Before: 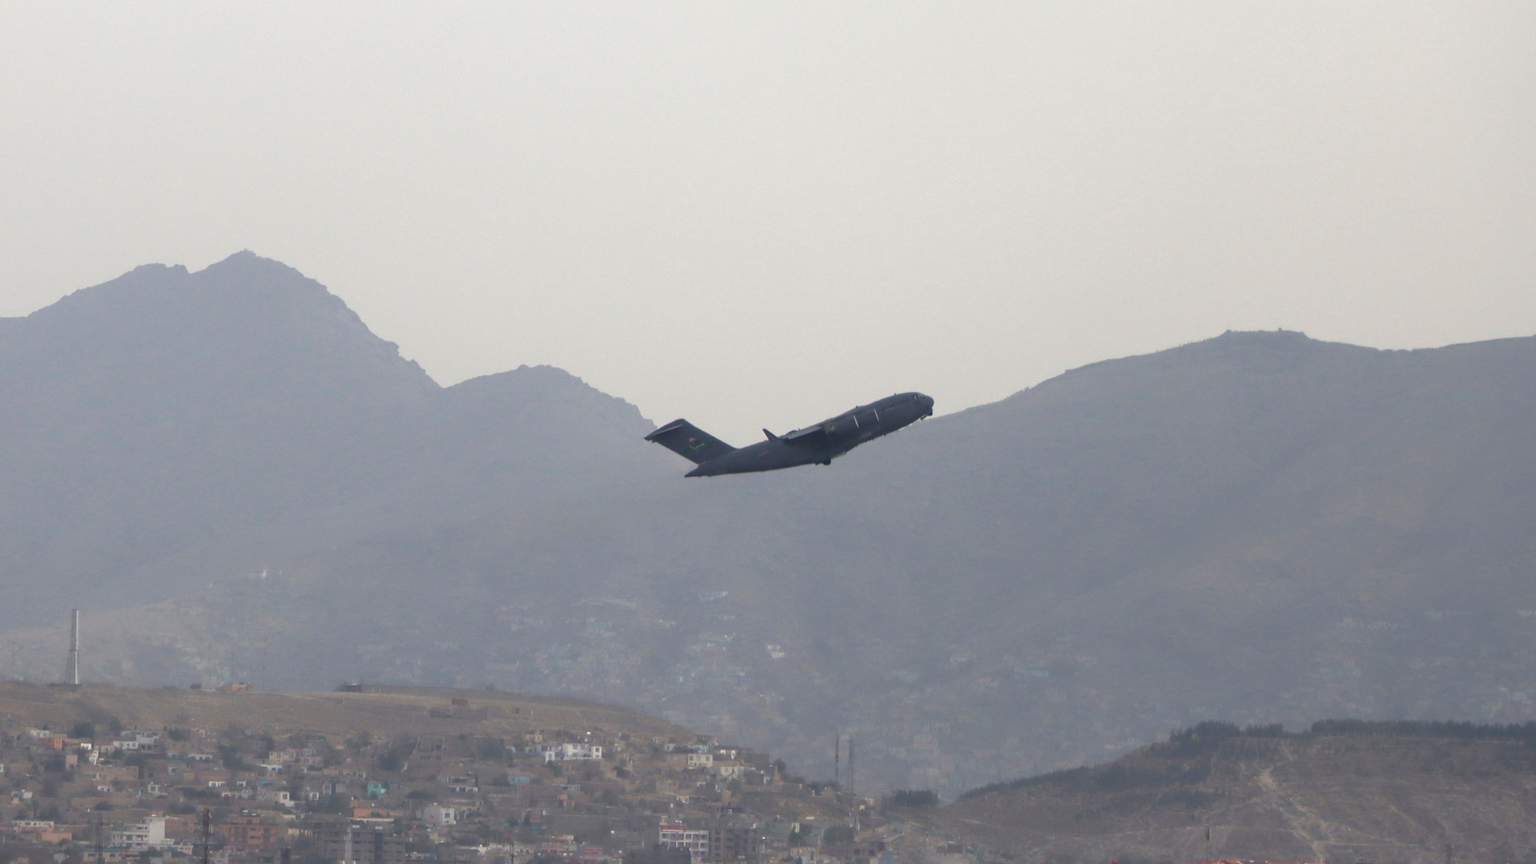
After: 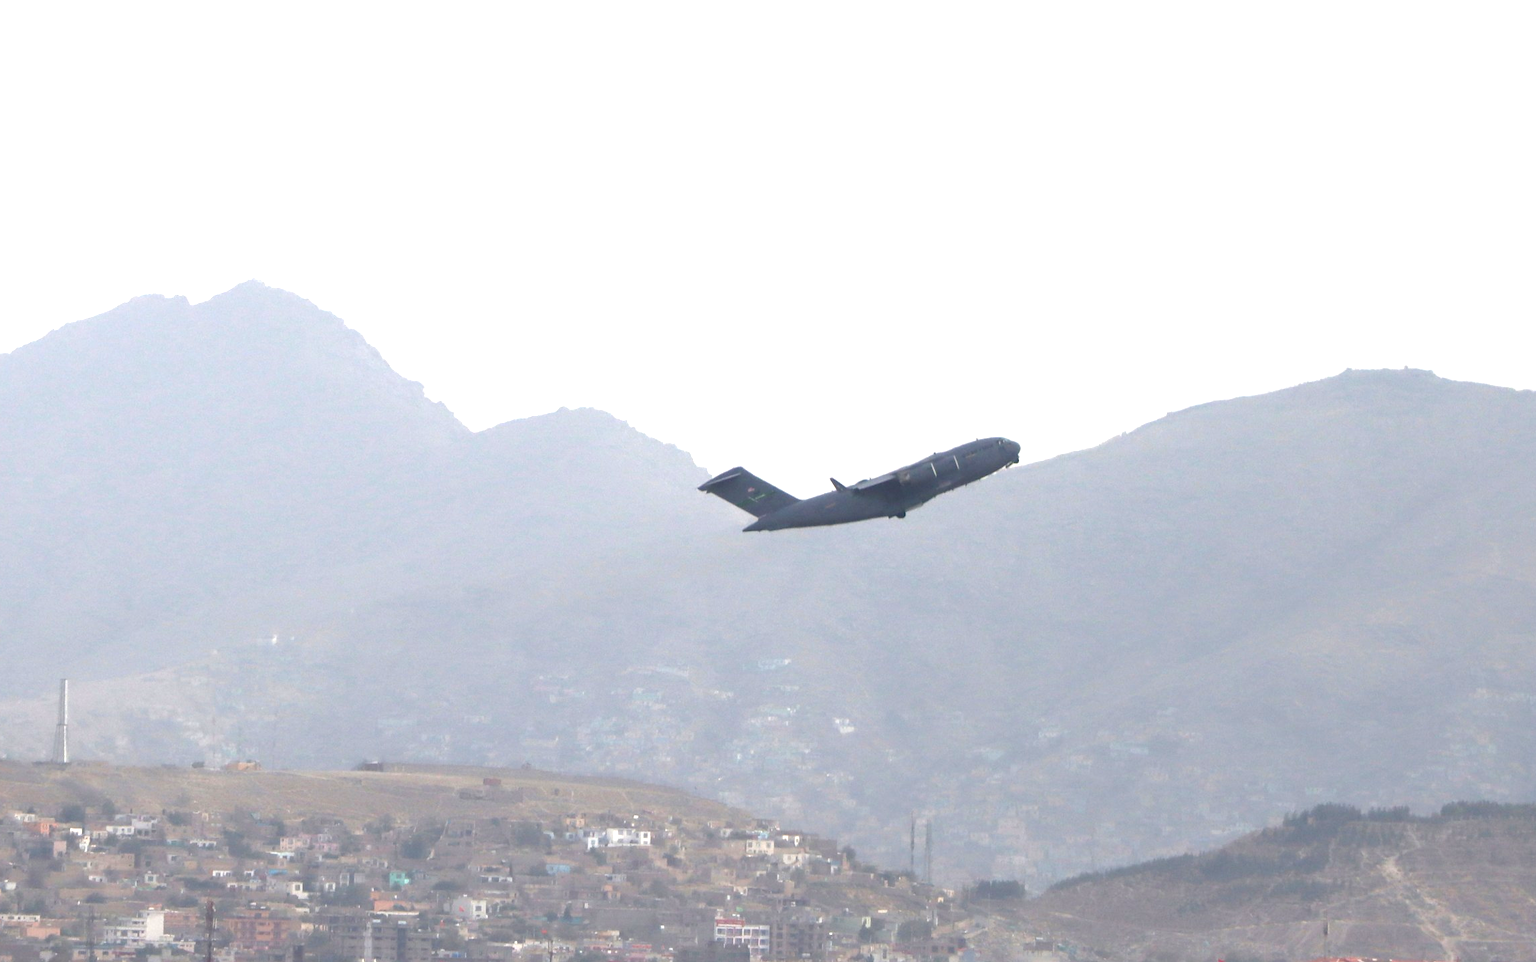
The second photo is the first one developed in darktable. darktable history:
crop and rotate: left 1.175%, right 9.022%
exposure: black level correction 0, exposure 1.1 EV, compensate exposure bias true, compensate highlight preservation false
